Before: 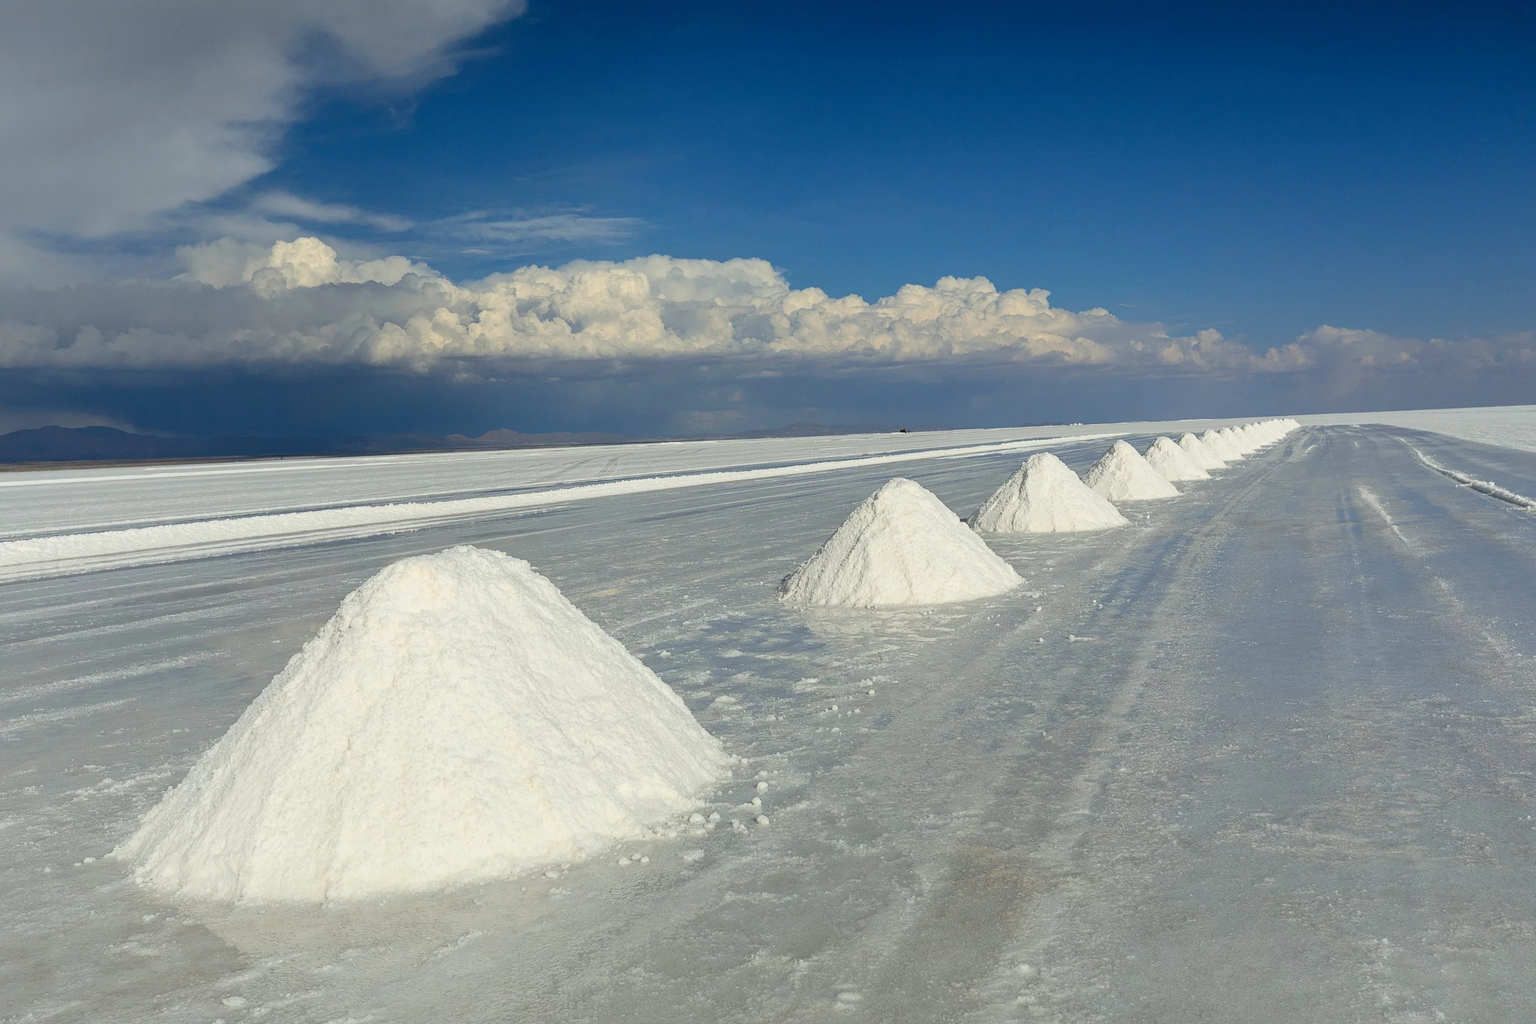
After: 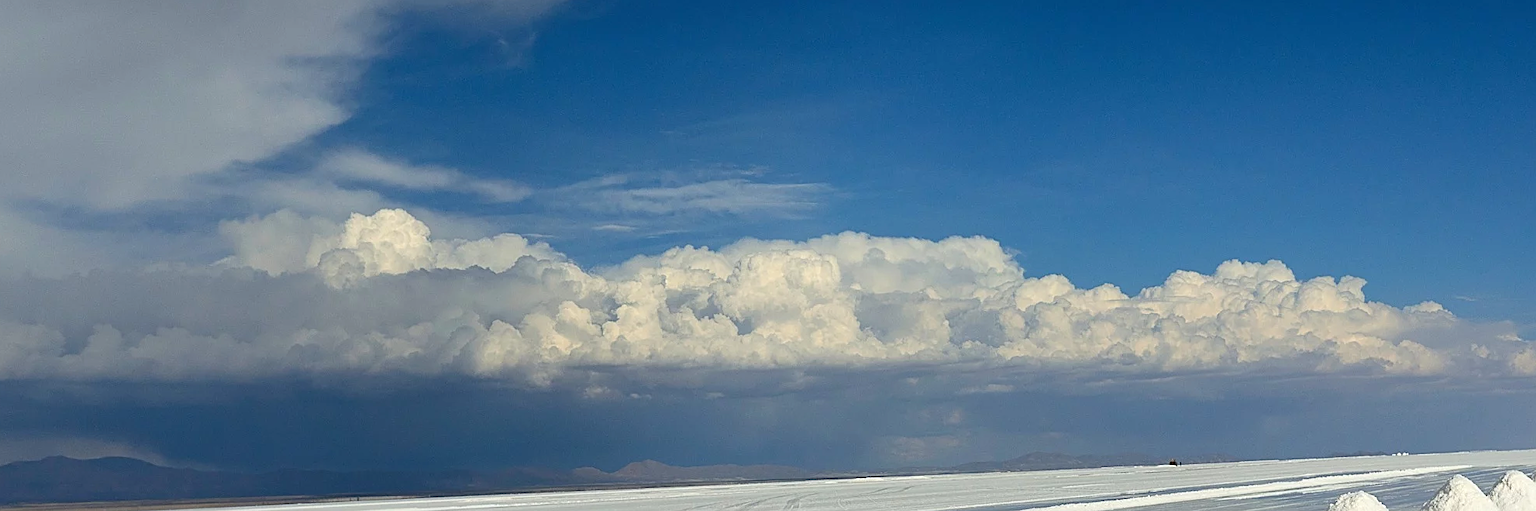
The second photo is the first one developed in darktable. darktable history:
sharpen: on, module defaults
exposure: exposure 0.2 EV, compensate highlight preservation false
crop: left 0.579%, top 7.627%, right 23.167%, bottom 54.275%
